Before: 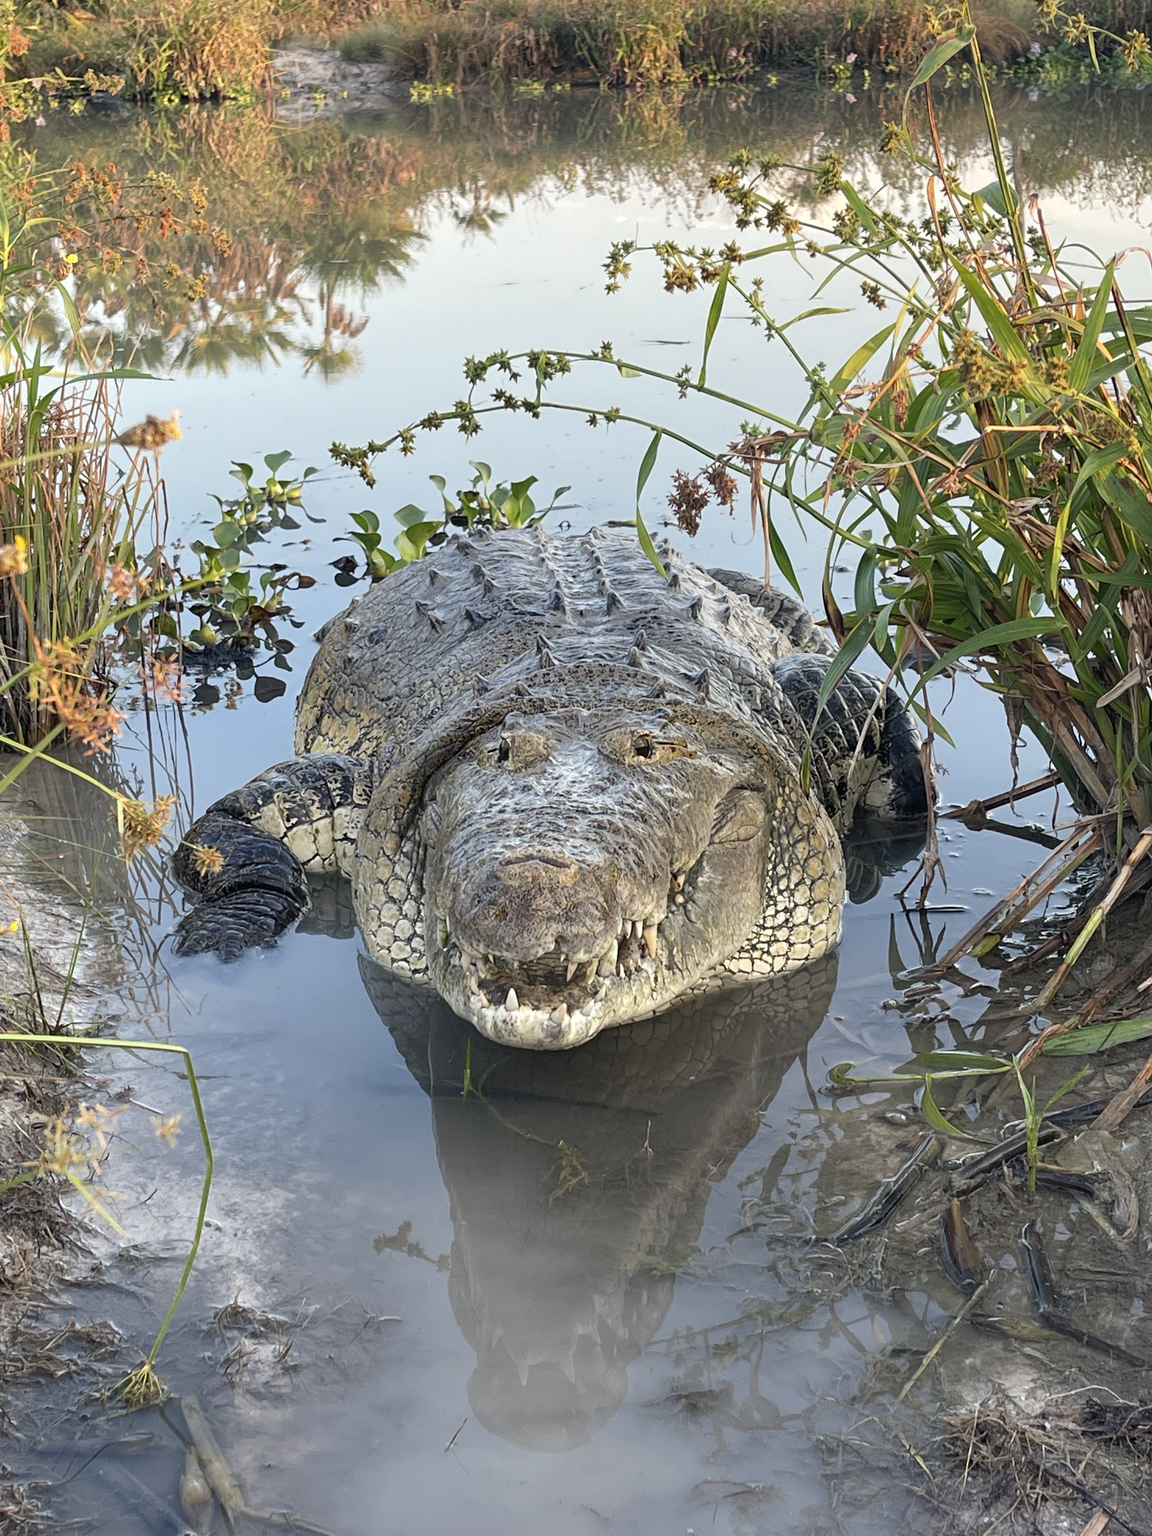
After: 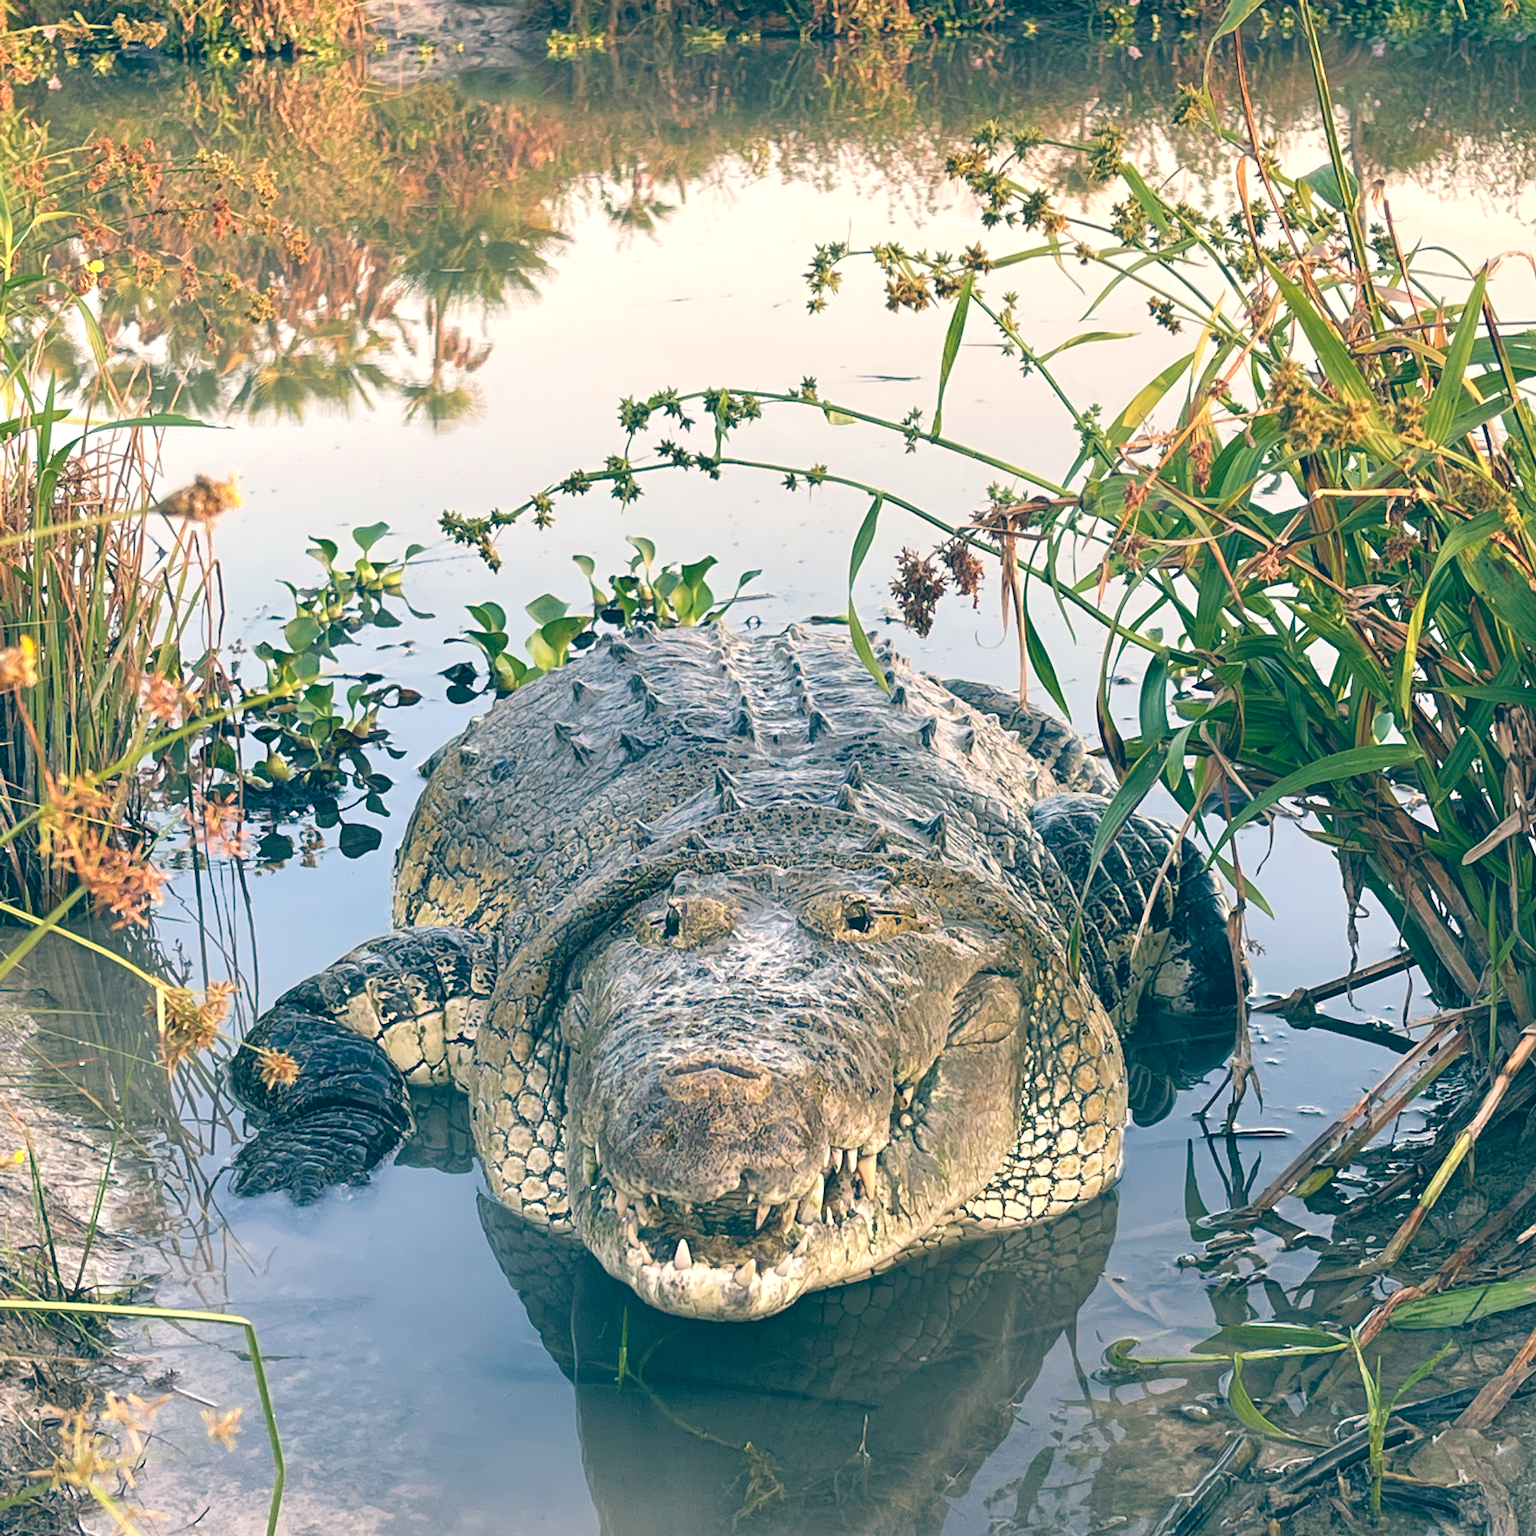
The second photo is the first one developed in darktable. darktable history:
crop: top 3.857%, bottom 21.132%
color balance rgb: perceptual saturation grading › global saturation -3%
tone equalizer: on, module defaults
color balance: lift [1.006, 0.985, 1.002, 1.015], gamma [1, 0.953, 1.008, 1.047], gain [1.076, 1.13, 1.004, 0.87]
velvia: on, module defaults
levels: levels [0, 0.48, 0.961]
